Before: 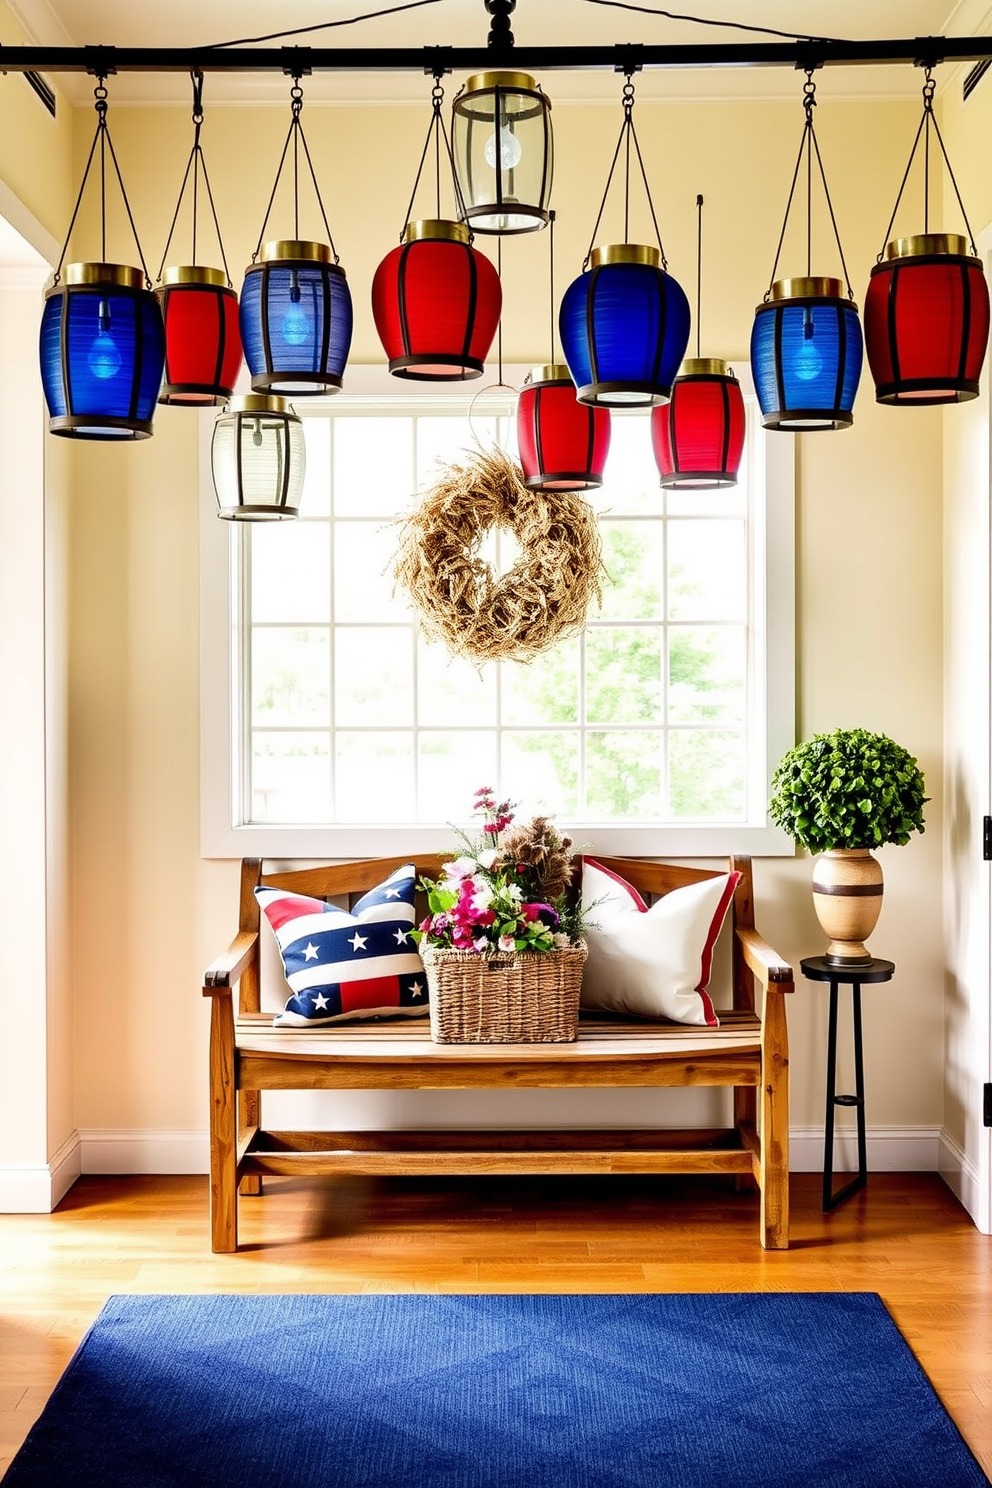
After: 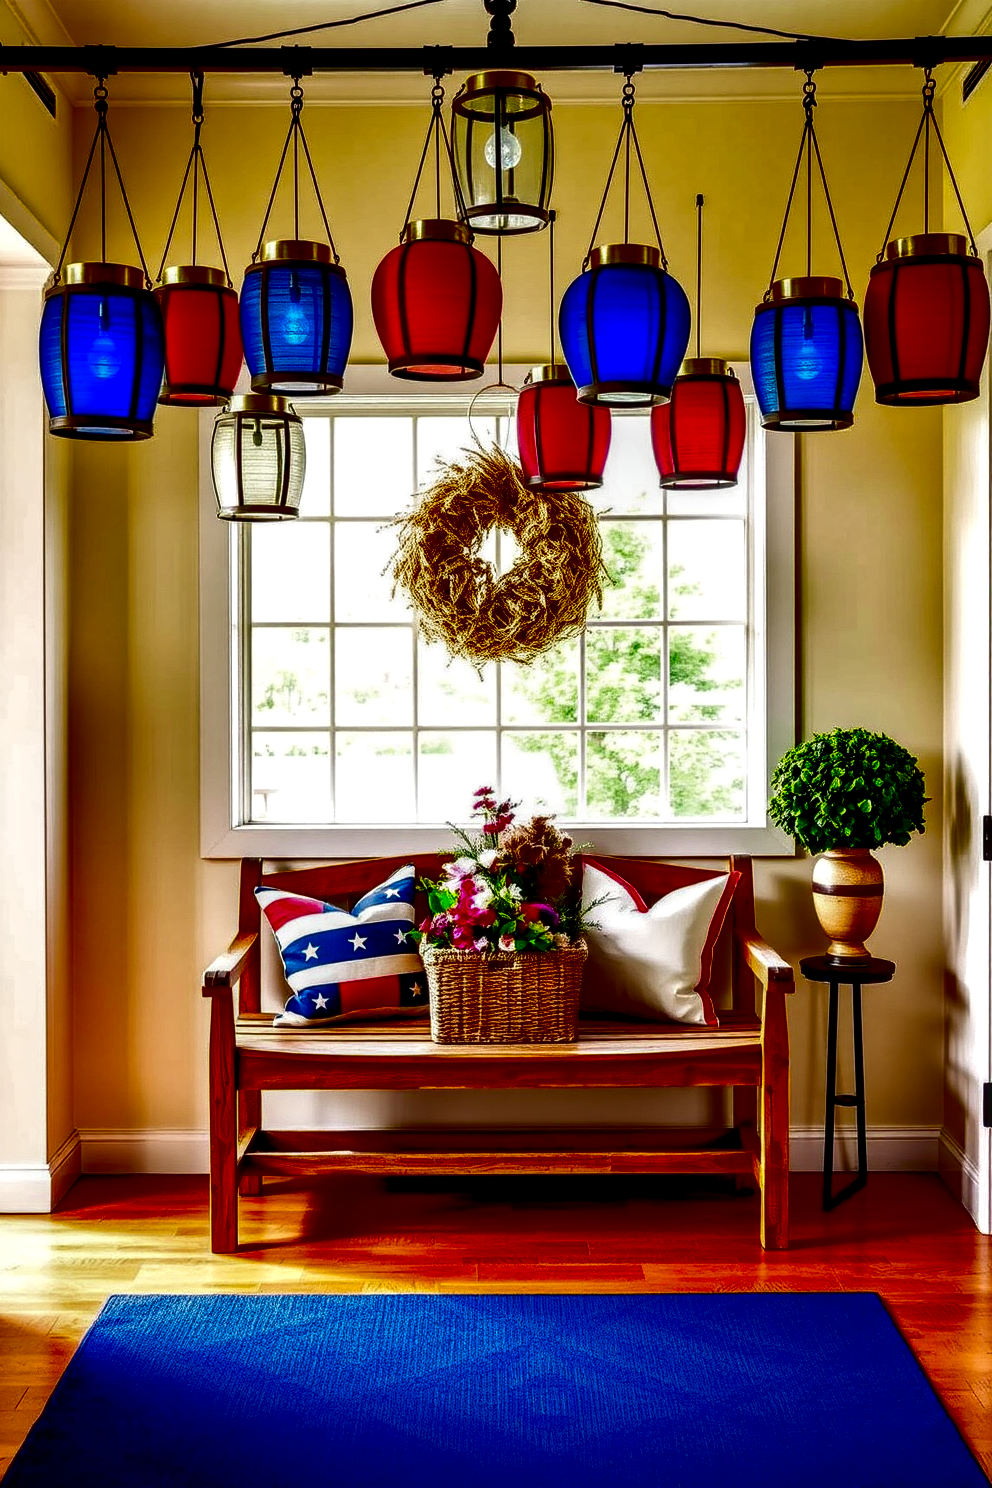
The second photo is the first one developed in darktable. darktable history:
contrast brightness saturation: brightness -0.981, saturation 0.989
local contrast: detail 160%
